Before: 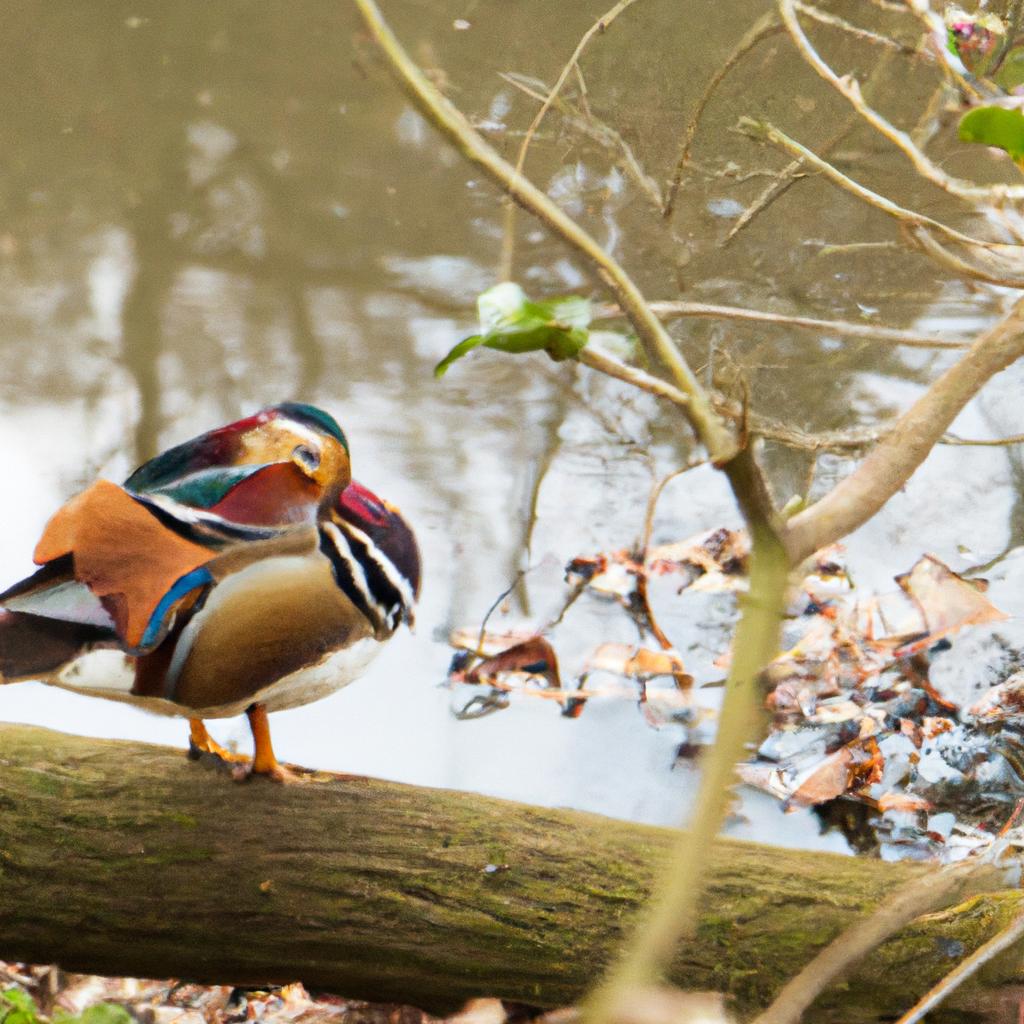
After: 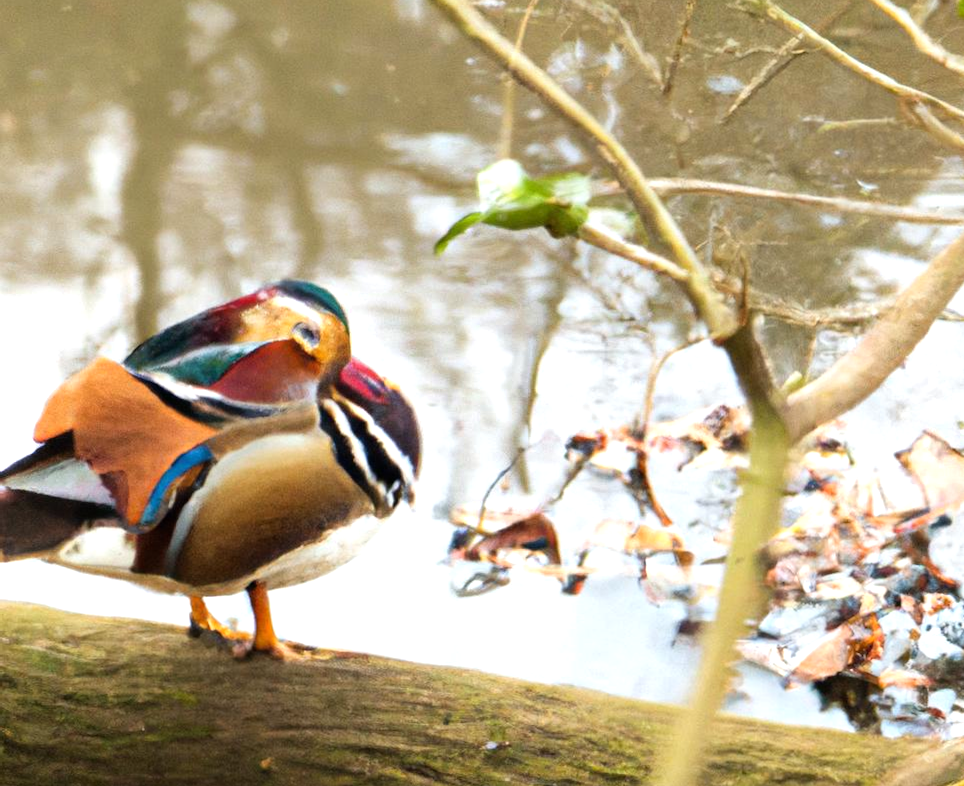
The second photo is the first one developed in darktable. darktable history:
crop and rotate: angle 0.103°, top 12.036%, right 5.661%, bottom 10.988%
tone equalizer: -8 EV -0.429 EV, -7 EV -0.375 EV, -6 EV -0.303 EV, -5 EV -0.218 EV, -3 EV 0.221 EV, -2 EV 0.32 EV, -1 EV 0.4 EV, +0 EV 0.427 EV
